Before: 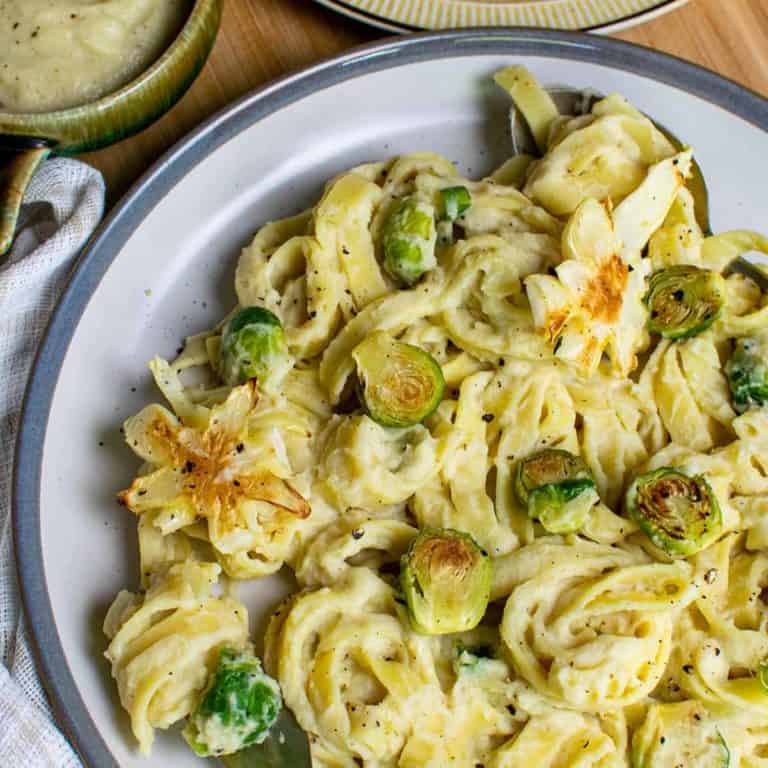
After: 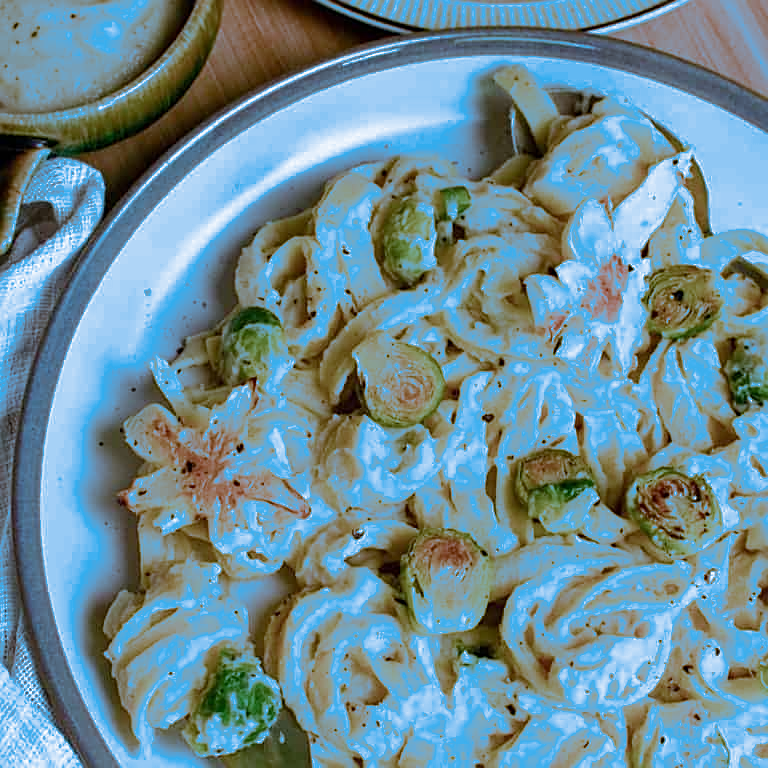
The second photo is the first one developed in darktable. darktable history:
split-toning: shadows › hue 220°, shadows › saturation 0.64, highlights › hue 220°, highlights › saturation 0.64, balance 0, compress 5.22%
sharpen: on, module defaults
